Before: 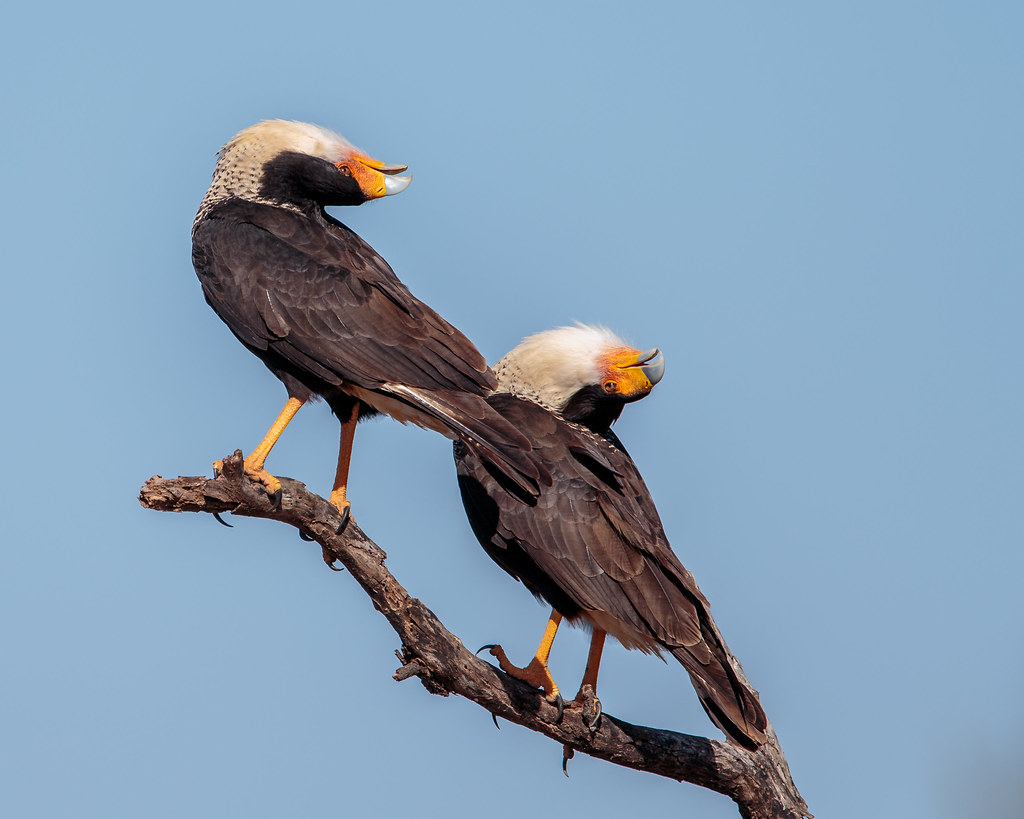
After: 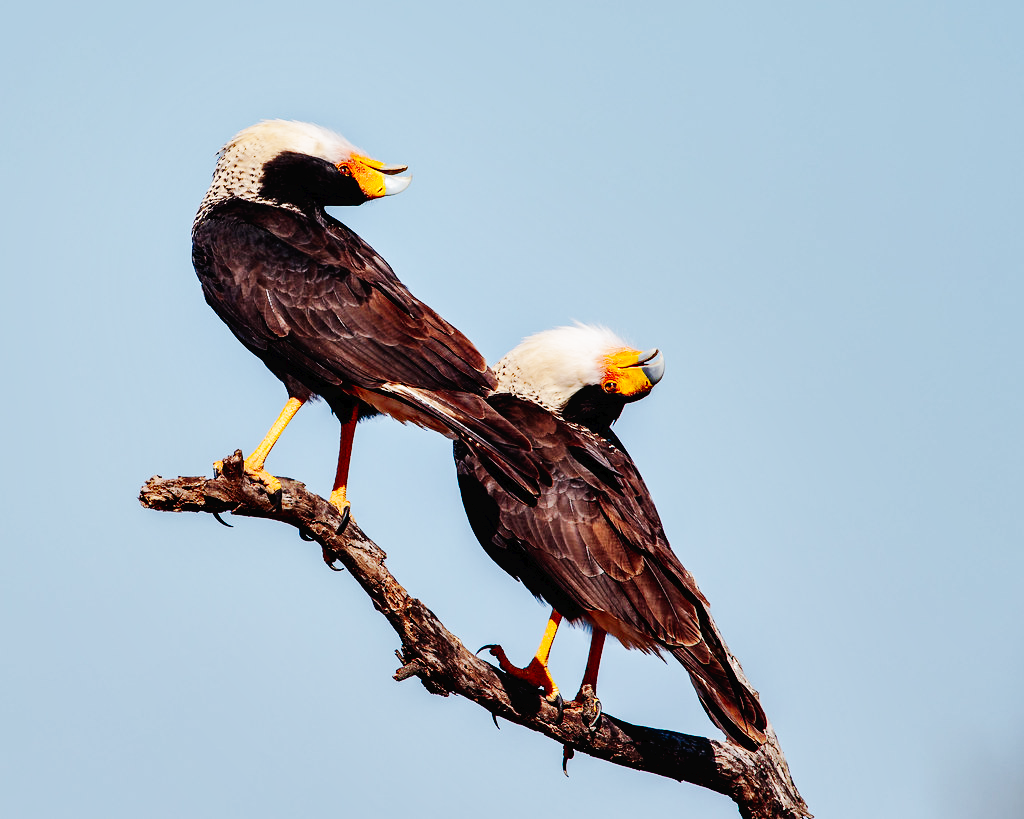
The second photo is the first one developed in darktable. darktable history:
tone curve: curves: ch0 [(0, 0) (0.003, 0.016) (0.011, 0.016) (0.025, 0.016) (0.044, 0.016) (0.069, 0.016) (0.1, 0.026) (0.136, 0.047) (0.177, 0.088) (0.224, 0.14) (0.277, 0.2) (0.335, 0.276) (0.399, 0.37) (0.468, 0.47) (0.543, 0.583) (0.623, 0.698) (0.709, 0.779) (0.801, 0.858) (0.898, 0.929) (1, 1)], preserve colors none
base curve: curves: ch0 [(0, 0) (0.036, 0.025) (0.121, 0.166) (0.206, 0.329) (0.605, 0.79) (1, 1)], preserve colors none
shadows and highlights: shadows color adjustment 97.66%, soften with gaussian
